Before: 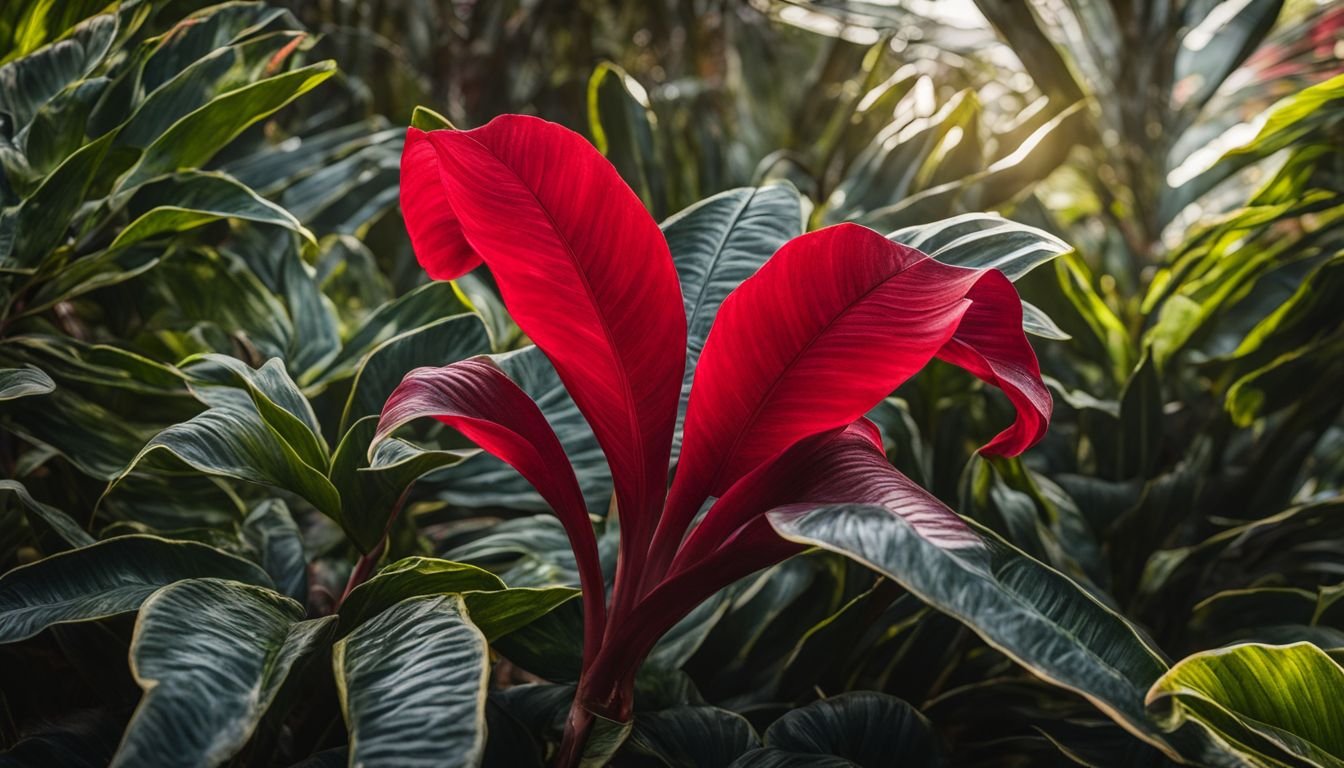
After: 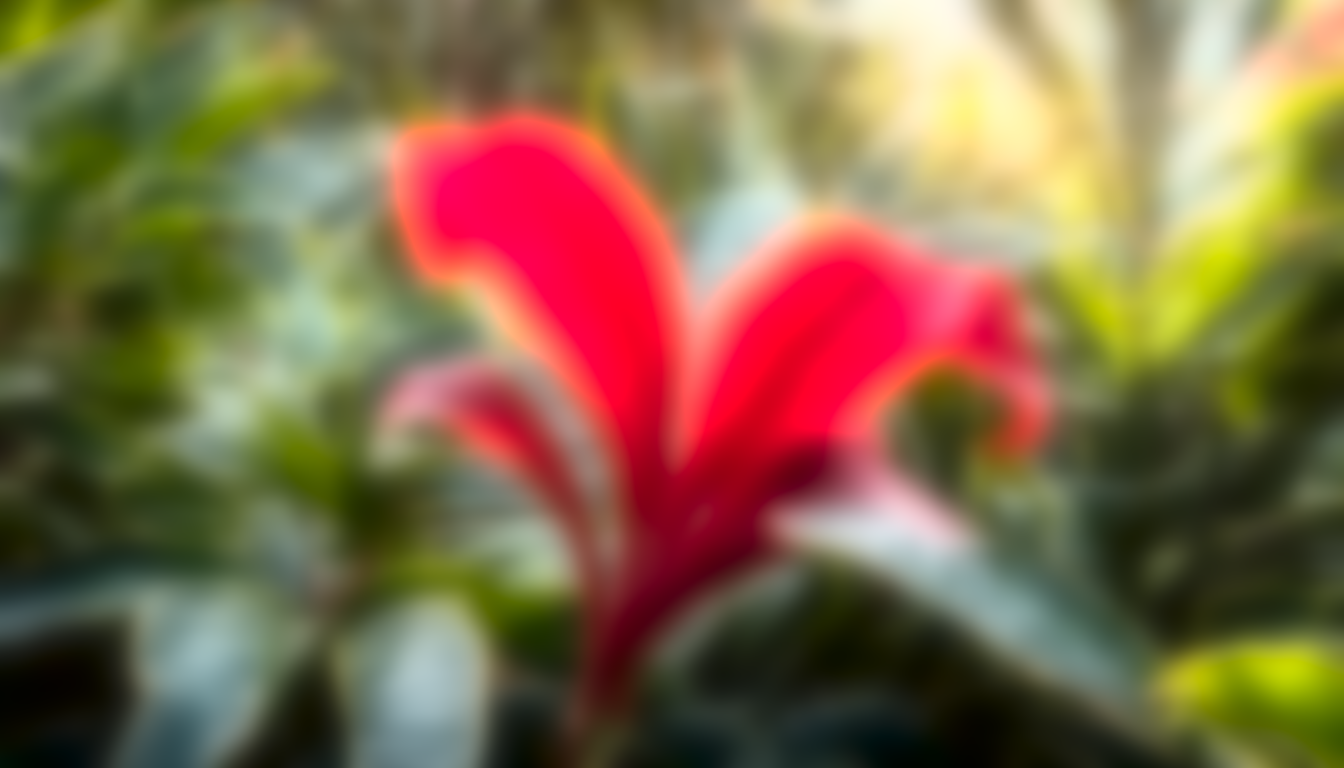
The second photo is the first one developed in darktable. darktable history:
exposure: black level correction 0.005, exposure 2.084 EV, compensate highlight preservation false
lowpass: radius 16, unbound 0
